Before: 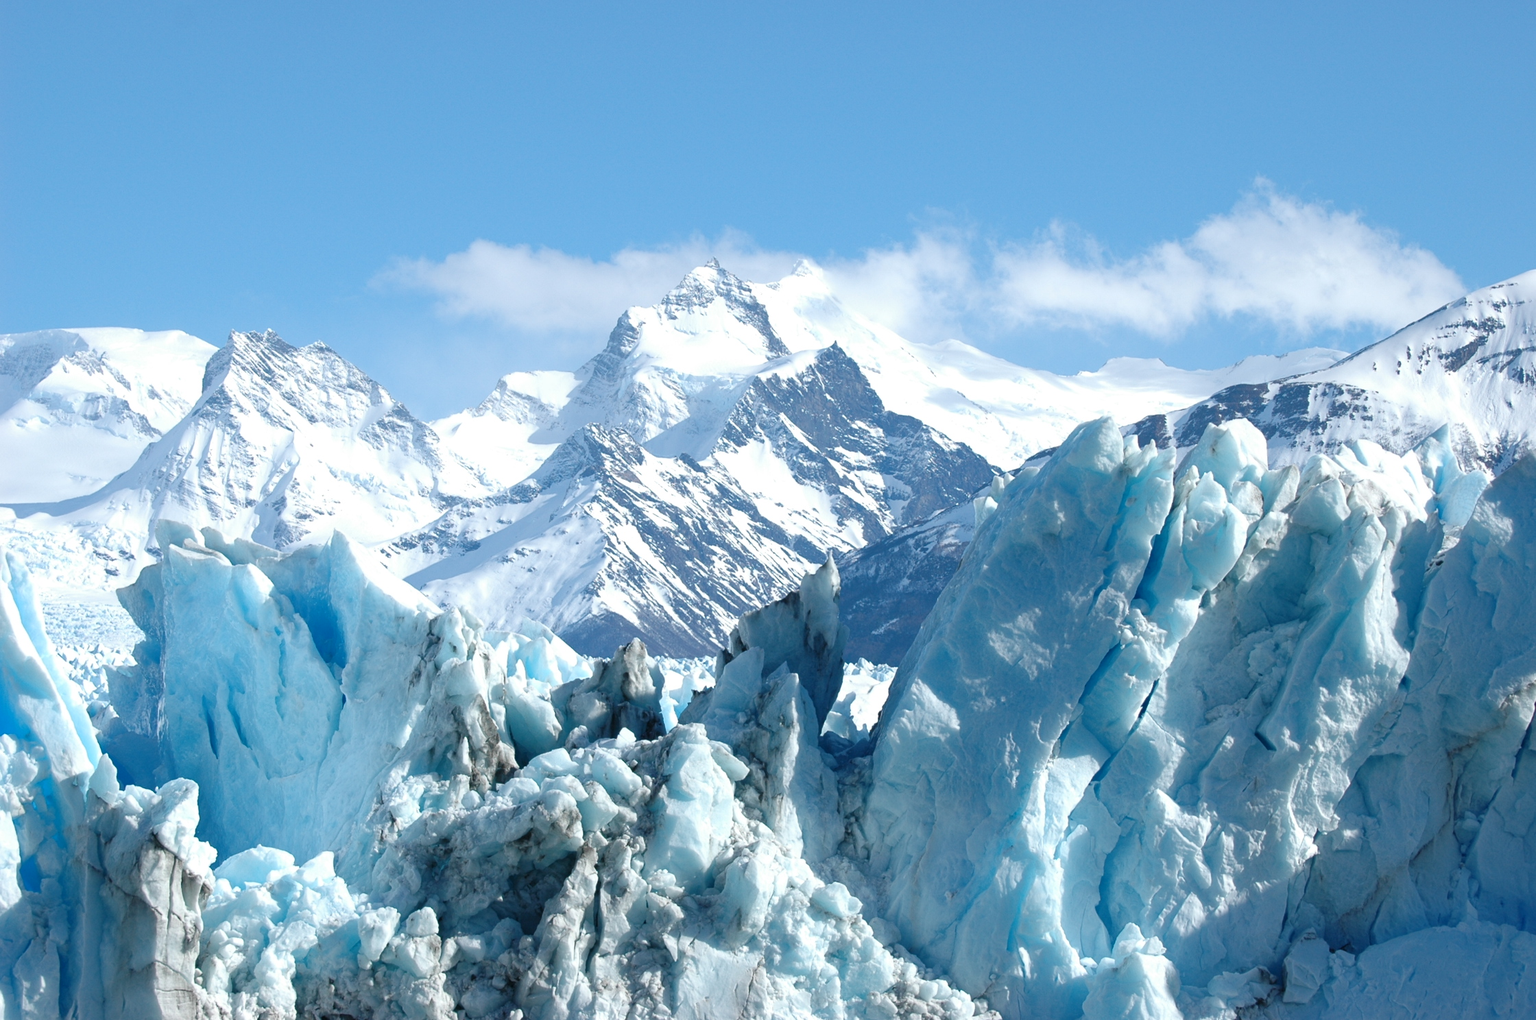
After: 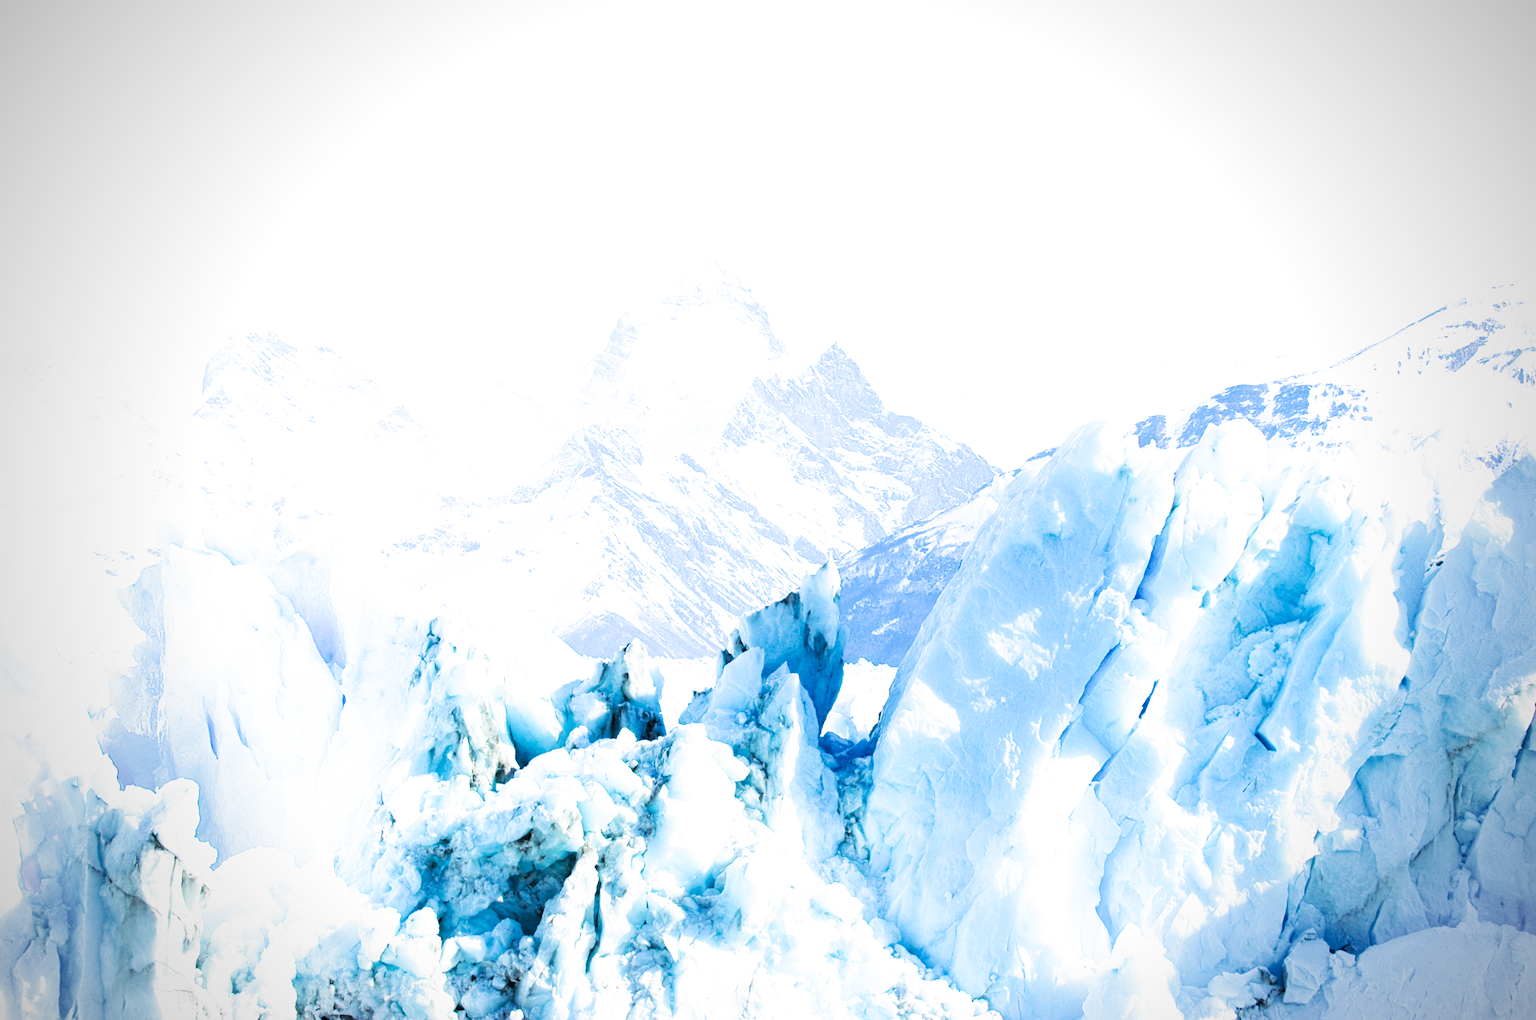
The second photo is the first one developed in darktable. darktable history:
filmic rgb: black relative exposure -7.73 EV, white relative exposure 4.45 EV, target black luminance 0%, hardness 3.76, latitude 50.67%, contrast 1.072, highlights saturation mix 9.82%, shadows ↔ highlights balance -0.246%, color science v5 (2021), contrast in shadows safe, contrast in highlights safe
contrast brightness saturation: saturation -0.067
color balance rgb: perceptual saturation grading › global saturation 0.661%, global vibrance 20%
tone equalizer: -8 EV -0.714 EV, -7 EV -0.724 EV, -6 EV -0.615 EV, -5 EV -0.414 EV, -3 EV 0.39 EV, -2 EV 0.6 EV, -1 EV 0.687 EV, +0 EV 0.775 EV, edges refinement/feathering 500, mask exposure compensation -1.57 EV, preserve details no
vignetting: fall-off start 75%, width/height ratio 1.086
exposure: black level correction 0, exposure 1.993 EV, compensate highlight preservation false
